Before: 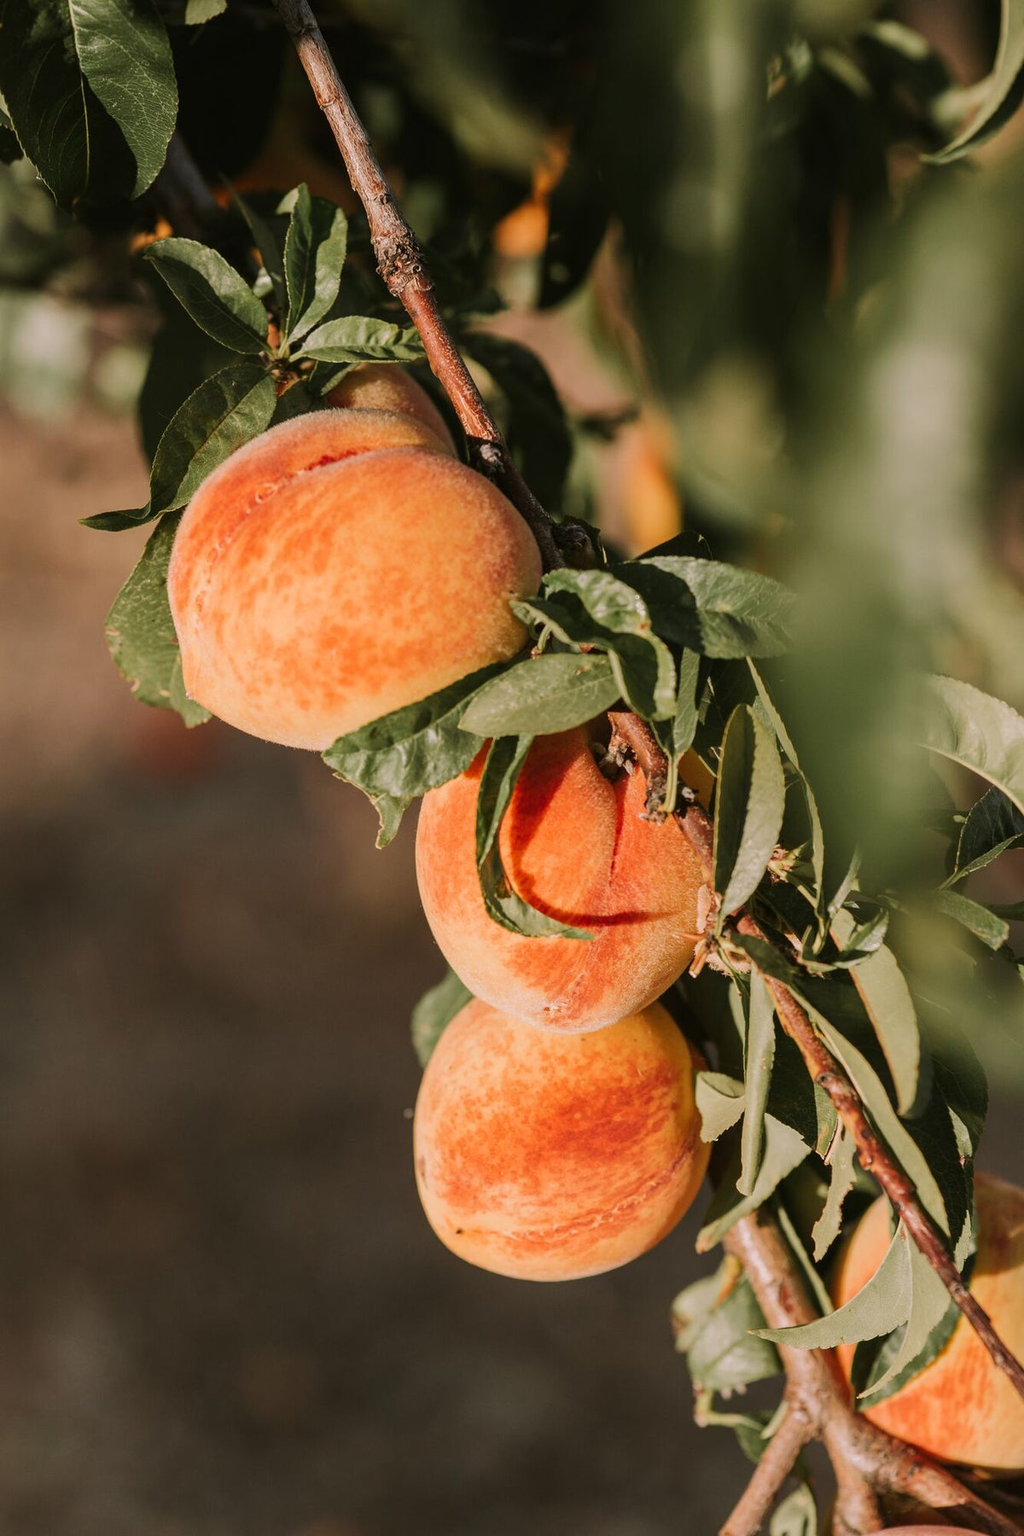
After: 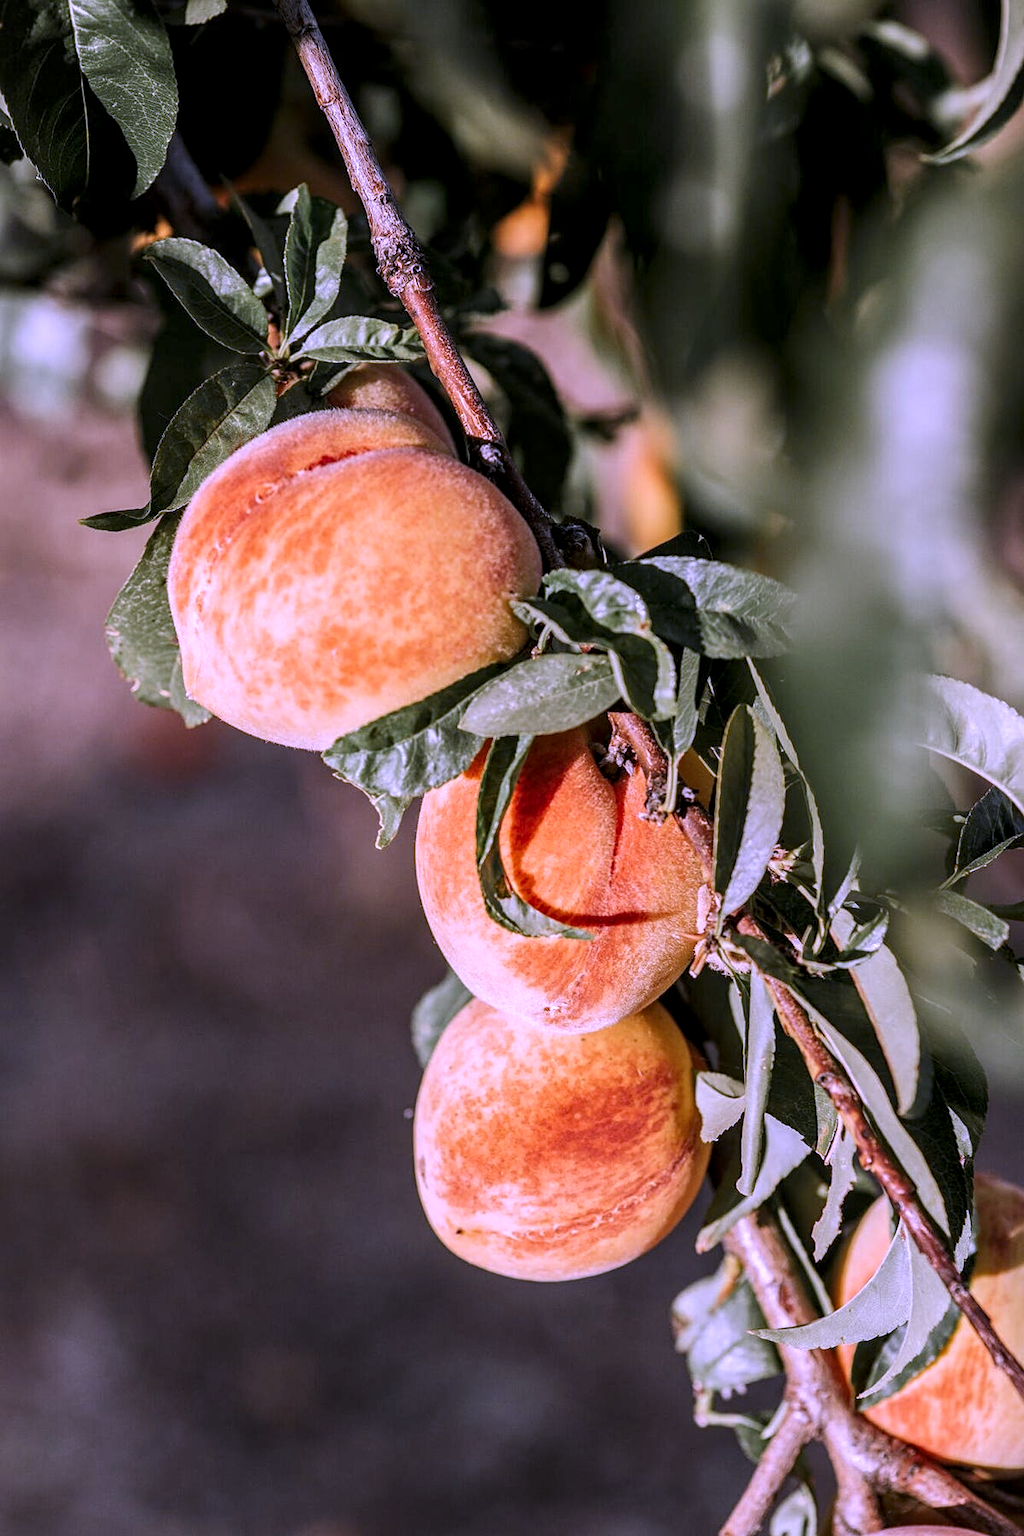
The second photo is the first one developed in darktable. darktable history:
white balance: red 0.98, blue 1.61
sharpen: amount 0.2
local contrast: detail 150%
